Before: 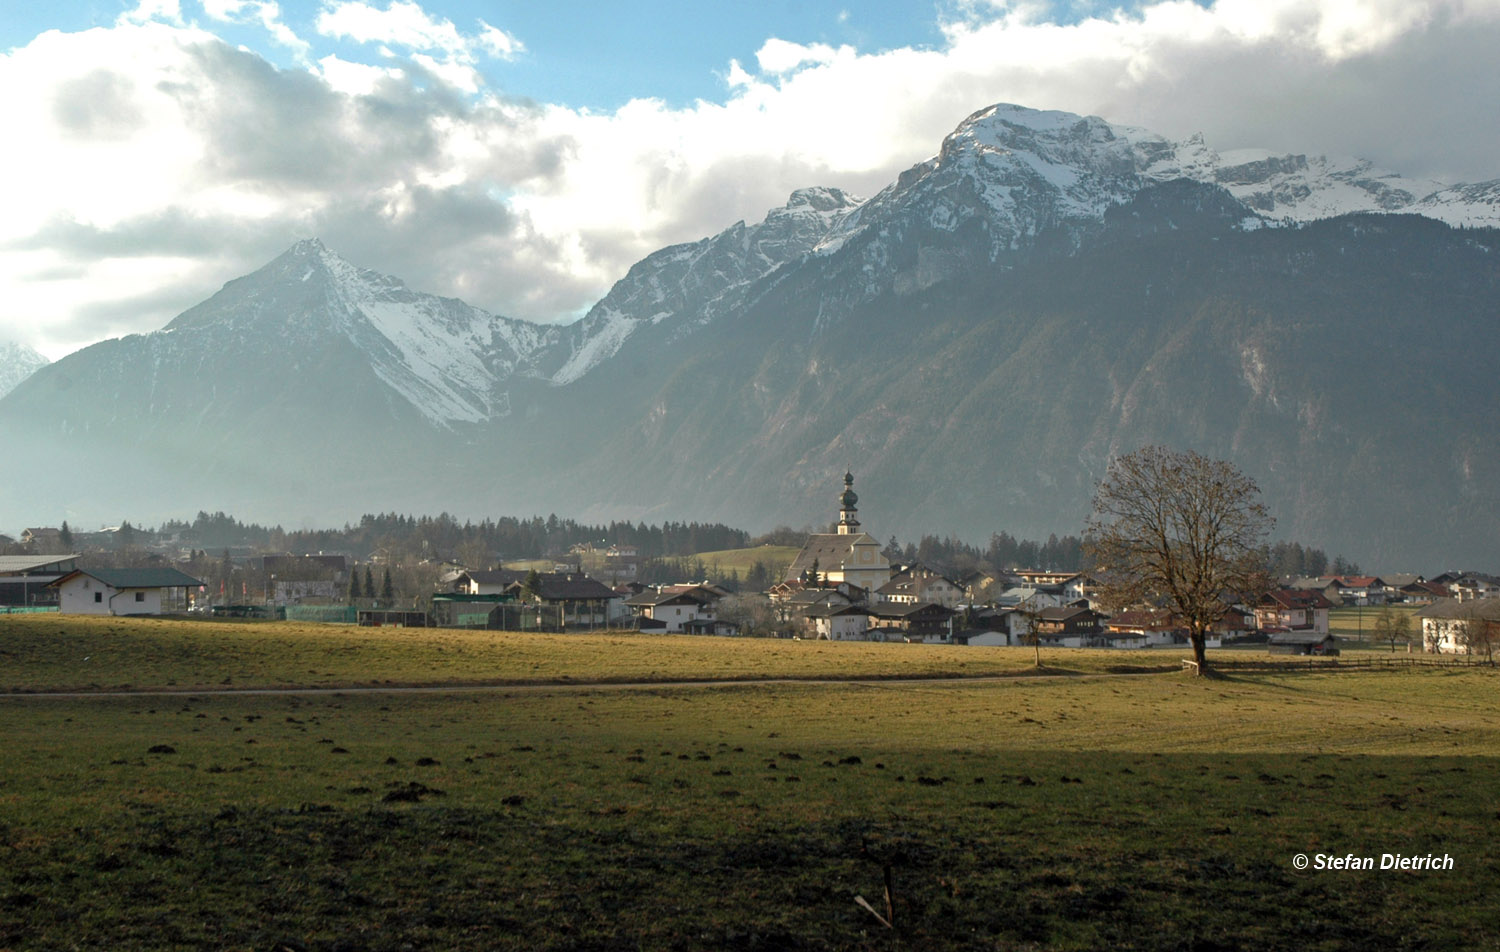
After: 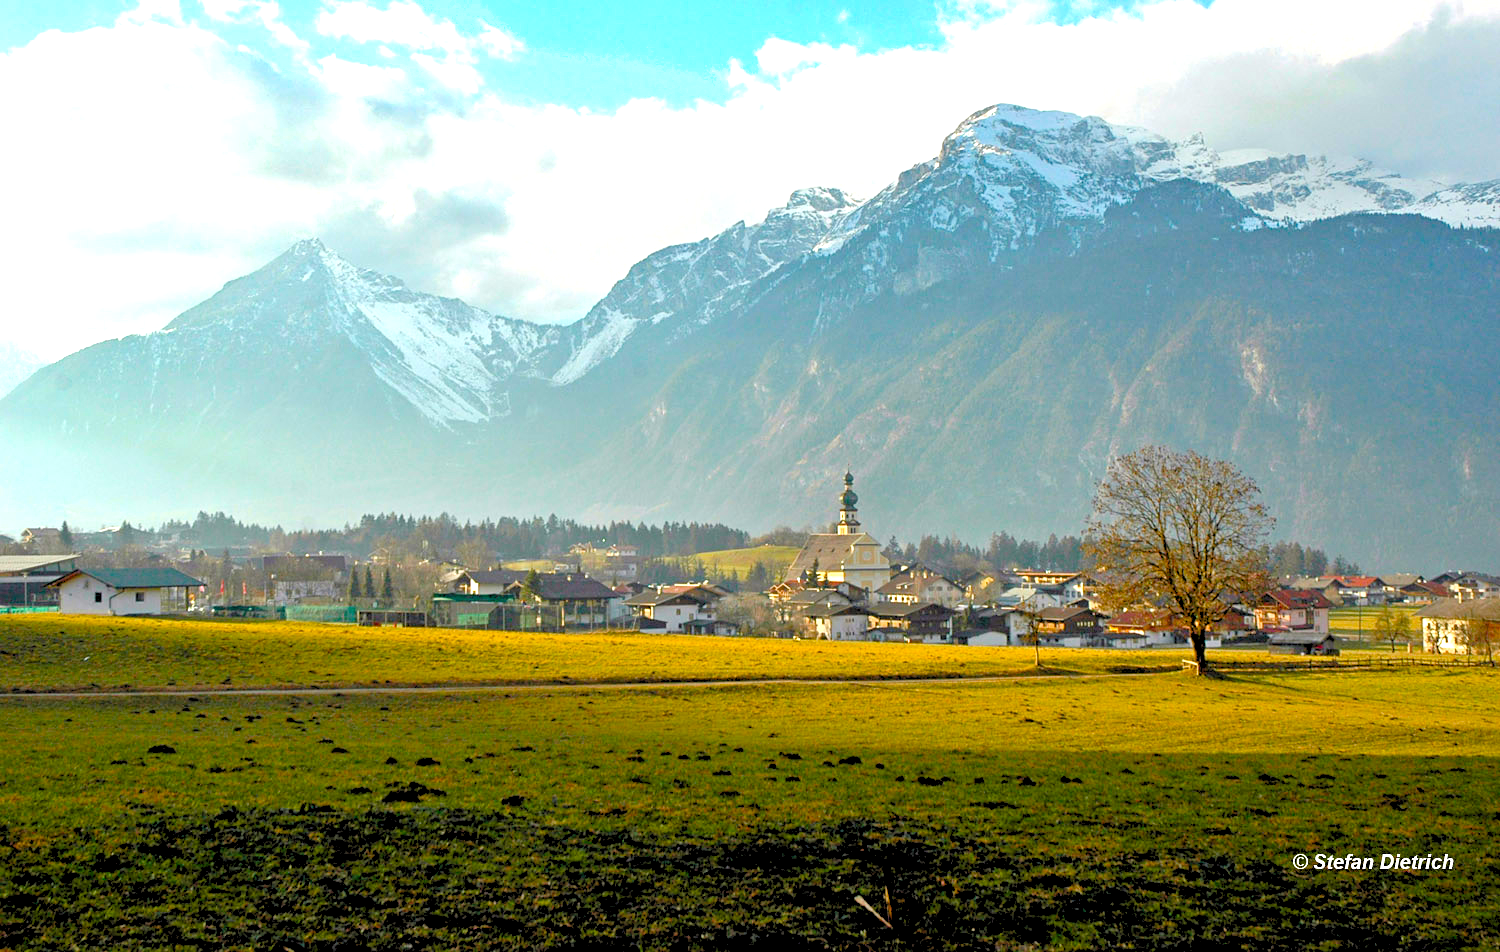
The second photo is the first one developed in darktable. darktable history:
exposure: exposure 0.084 EV, compensate highlight preservation false
sharpen: amount 0.216
shadows and highlights: shadows 29.27, highlights -28.82, low approximation 0.01, soften with gaussian
levels: levels [0.072, 0.414, 0.976]
color balance rgb: perceptual saturation grading › global saturation 37.013%, perceptual saturation grading › shadows 35.628%, perceptual brilliance grading › global brilliance -5.425%, perceptual brilliance grading › highlights 24.942%, perceptual brilliance grading › mid-tones 7.117%, perceptual brilliance grading › shadows -4.703%, global vibrance 24.585%
